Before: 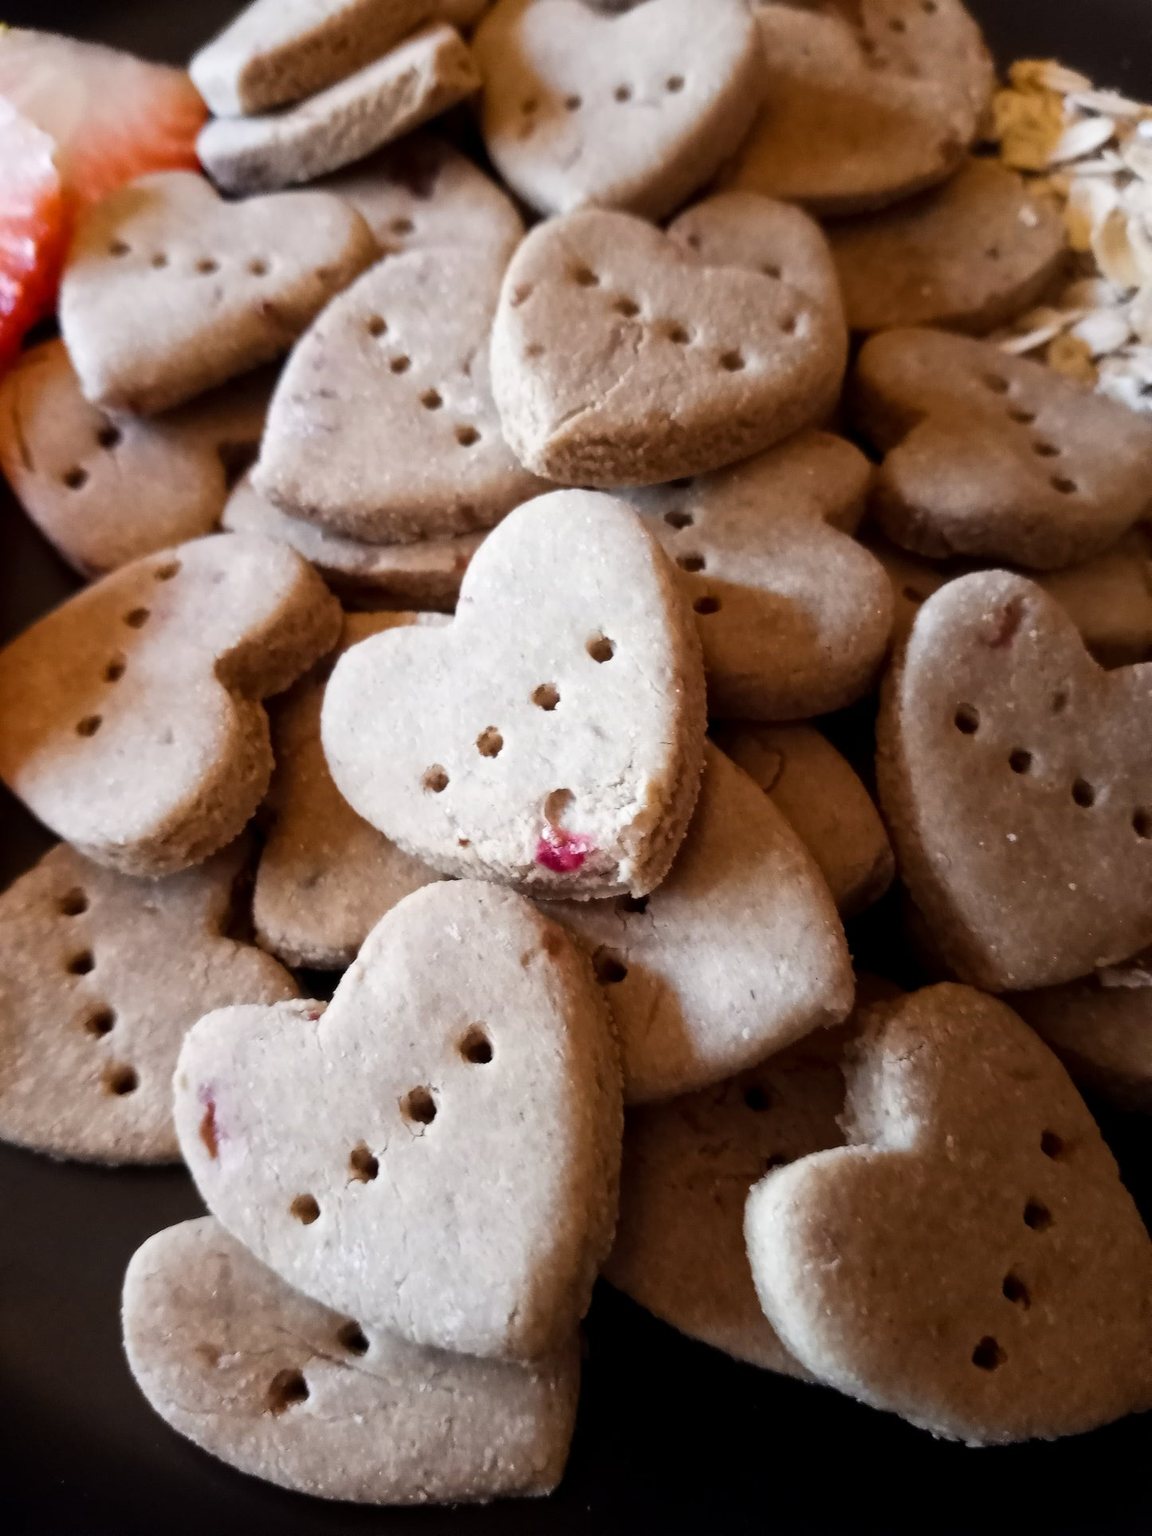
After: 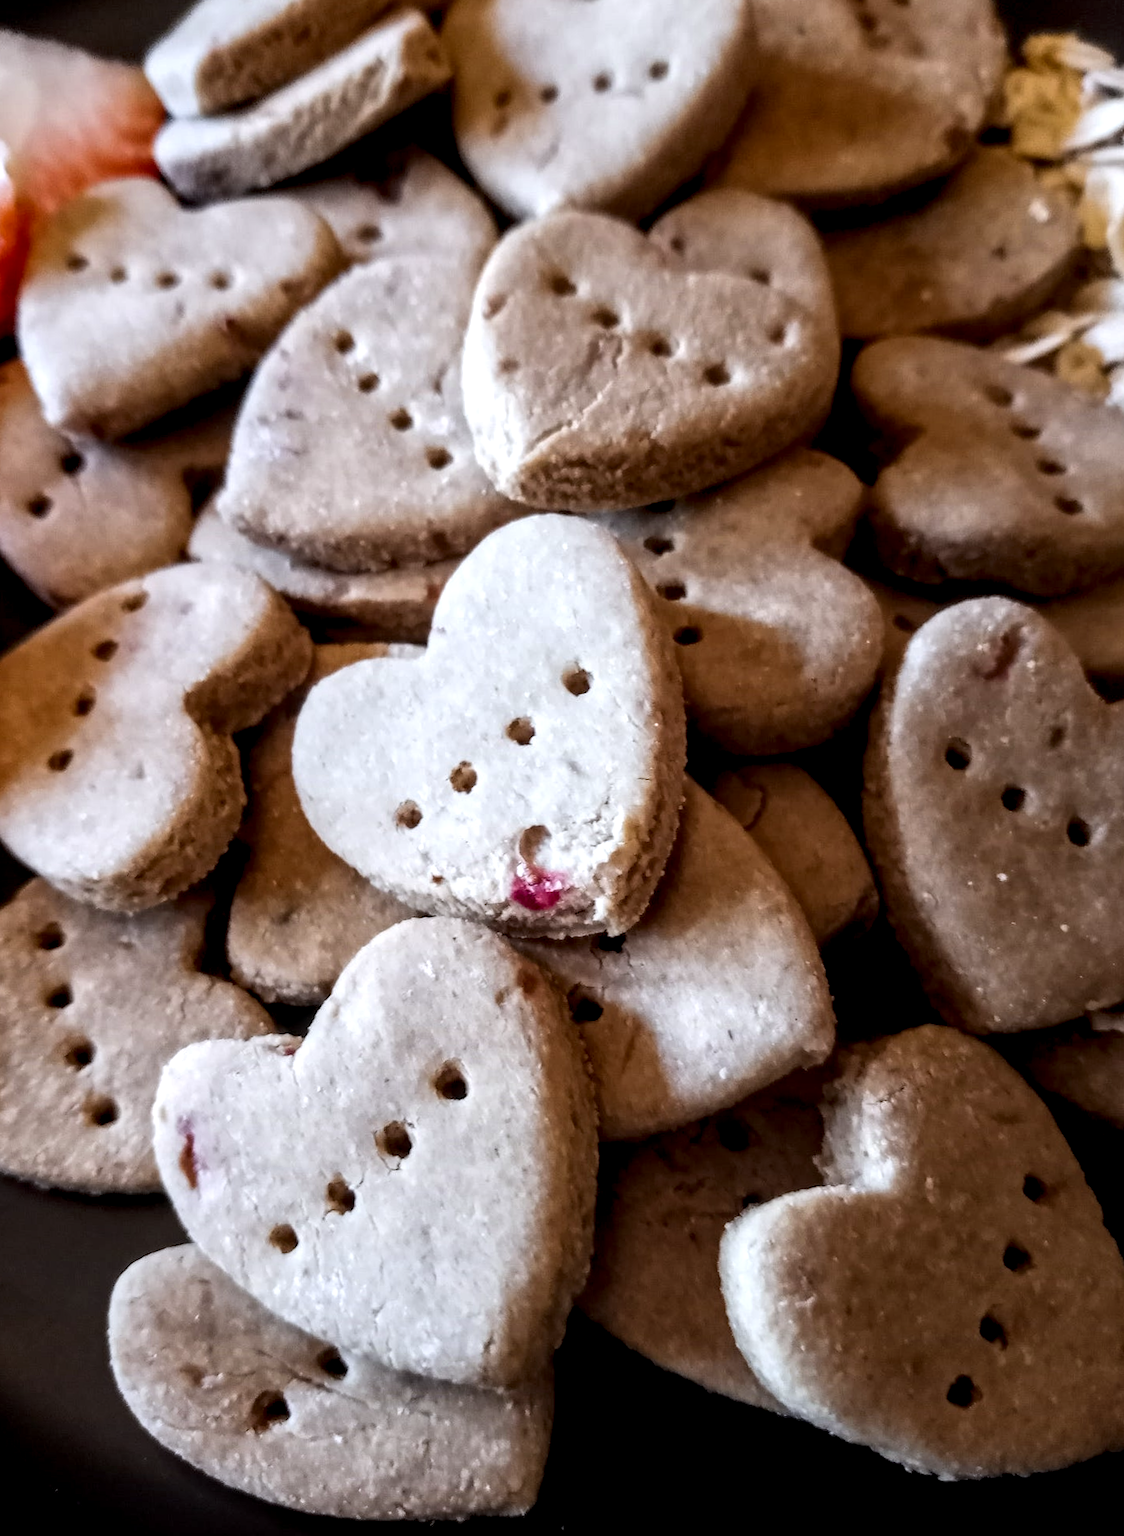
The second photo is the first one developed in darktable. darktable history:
local contrast: detail 160%
white balance: red 0.967, blue 1.049
rotate and perspective: rotation 0.074°, lens shift (vertical) 0.096, lens shift (horizontal) -0.041, crop left 0.043, crop right 0.952, crop top 0.024, crop bottom 0.979
